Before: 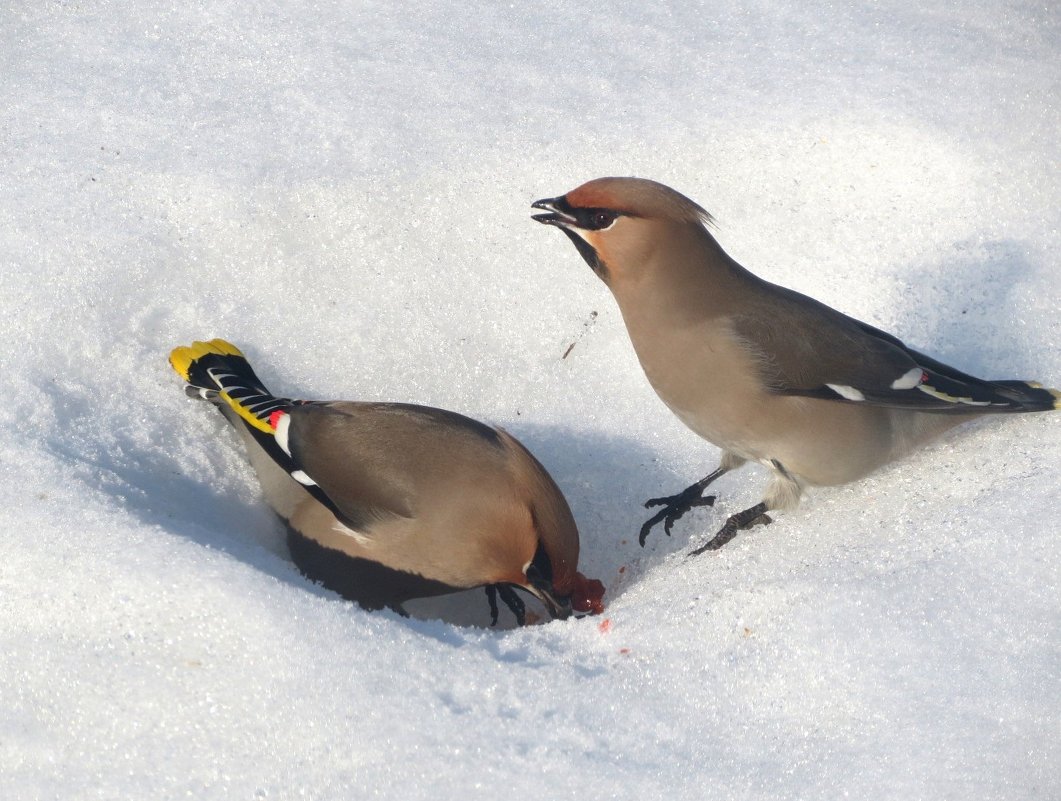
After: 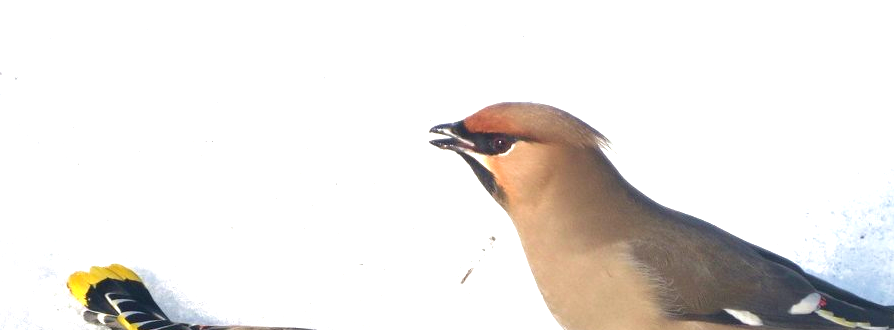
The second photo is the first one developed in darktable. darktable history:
velvia: on, module defaults
crop and rotate: left 9.704%, top 9.467%, right 5.973%, bottom 49.234%
exposure: black level correction 0.001, exposure 0.957 EV, compensate highlight preservation false
